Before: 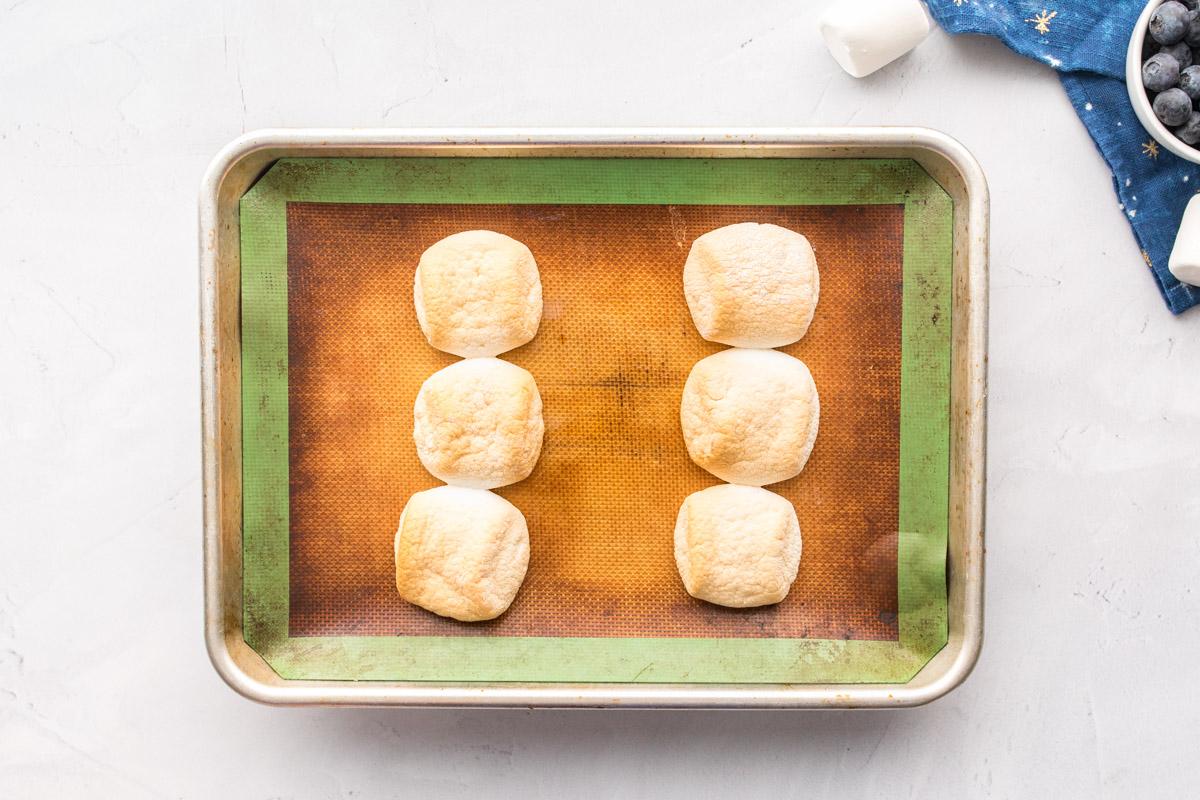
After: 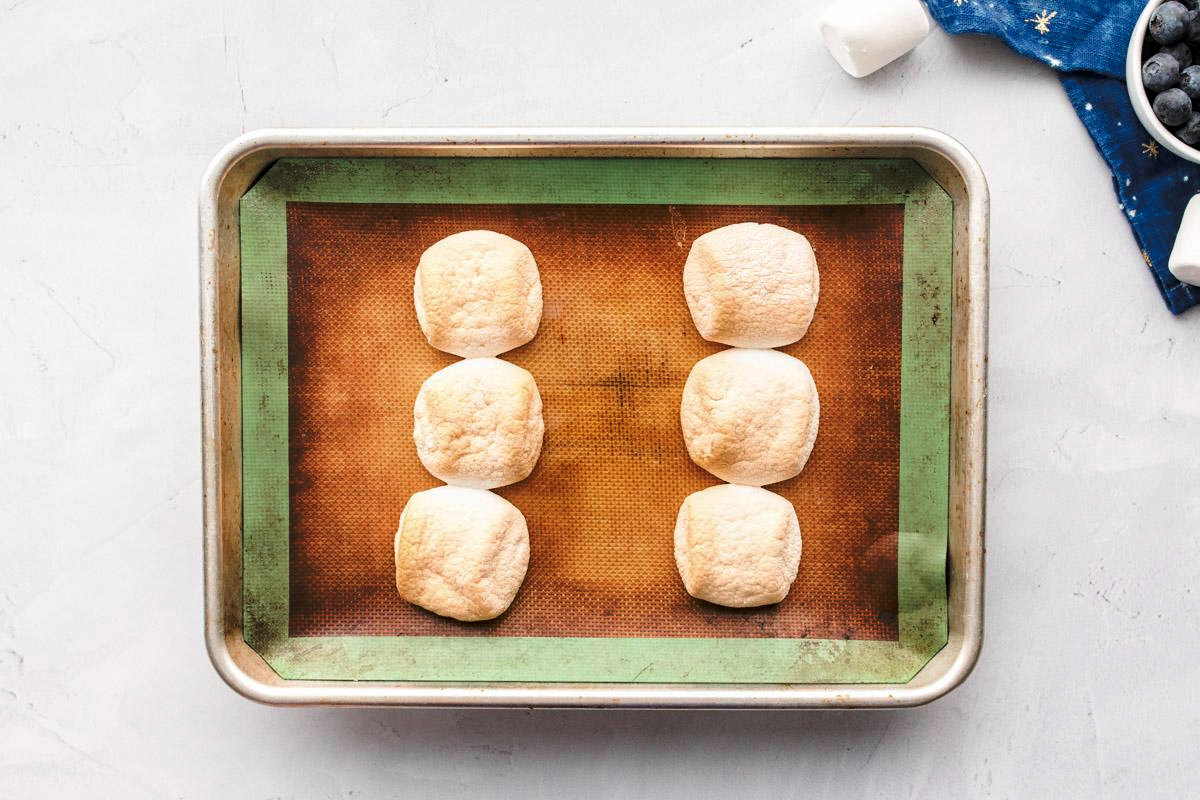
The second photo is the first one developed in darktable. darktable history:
tone curve: curves: ch0 [(0, 0) (0.003, 0.002) (0.011, 0.007) (0.025, 0.015) (0.044, 0.026) (0.069, 0.041) (0.1, 0.059) (0.136, 0.08) (0.177, 0.105) (0.224, 0.132) (0.277, 0.163) (0.335, 0.198) (0.399, 0.253) (0.468, 0.341) (0.543, 0.435) (0.623, 0.532) (0.709, 0.635) (0.801, 0.745) (0.898, 0.873) (1, 1)], preserve colors none
color look up table: target L [79.36, 74.4, 62.18, 44.99, 200.21, 100, 80.32, 69.28, 64.12, 59.18, 53.03, 50.32, 45.62, 37.32, 53.61, 48.66, 37.57, 37.23, 25.74, 17.06, 71.69, 68.22, 51.55, 46.2, 0 ×25], target a [-1.061, -14.54, -27.66, -9.669, -0.029, 0, 0.105, 13.85, 16.03, 32.94, -0.294, 45.31, 43.21, 14.89, 6.469, 44.51, 12.3, -0.424, 24.79, -0.276, -22.64, -0.977, -13.91, -3.263, 0 ×25], target b [-0.653, 31.6, 17.8, 12.72, 0.364, -0.004, 42.51, 45.27, 13.01, 44.27, -0.234, 20, 37.38, 16.8, -20.54, -7.501, -41.35, -0.719, -21.6, -0.582, -3.051, -0.941, -21.57, -22.45, 0 ×25], num patches 24
